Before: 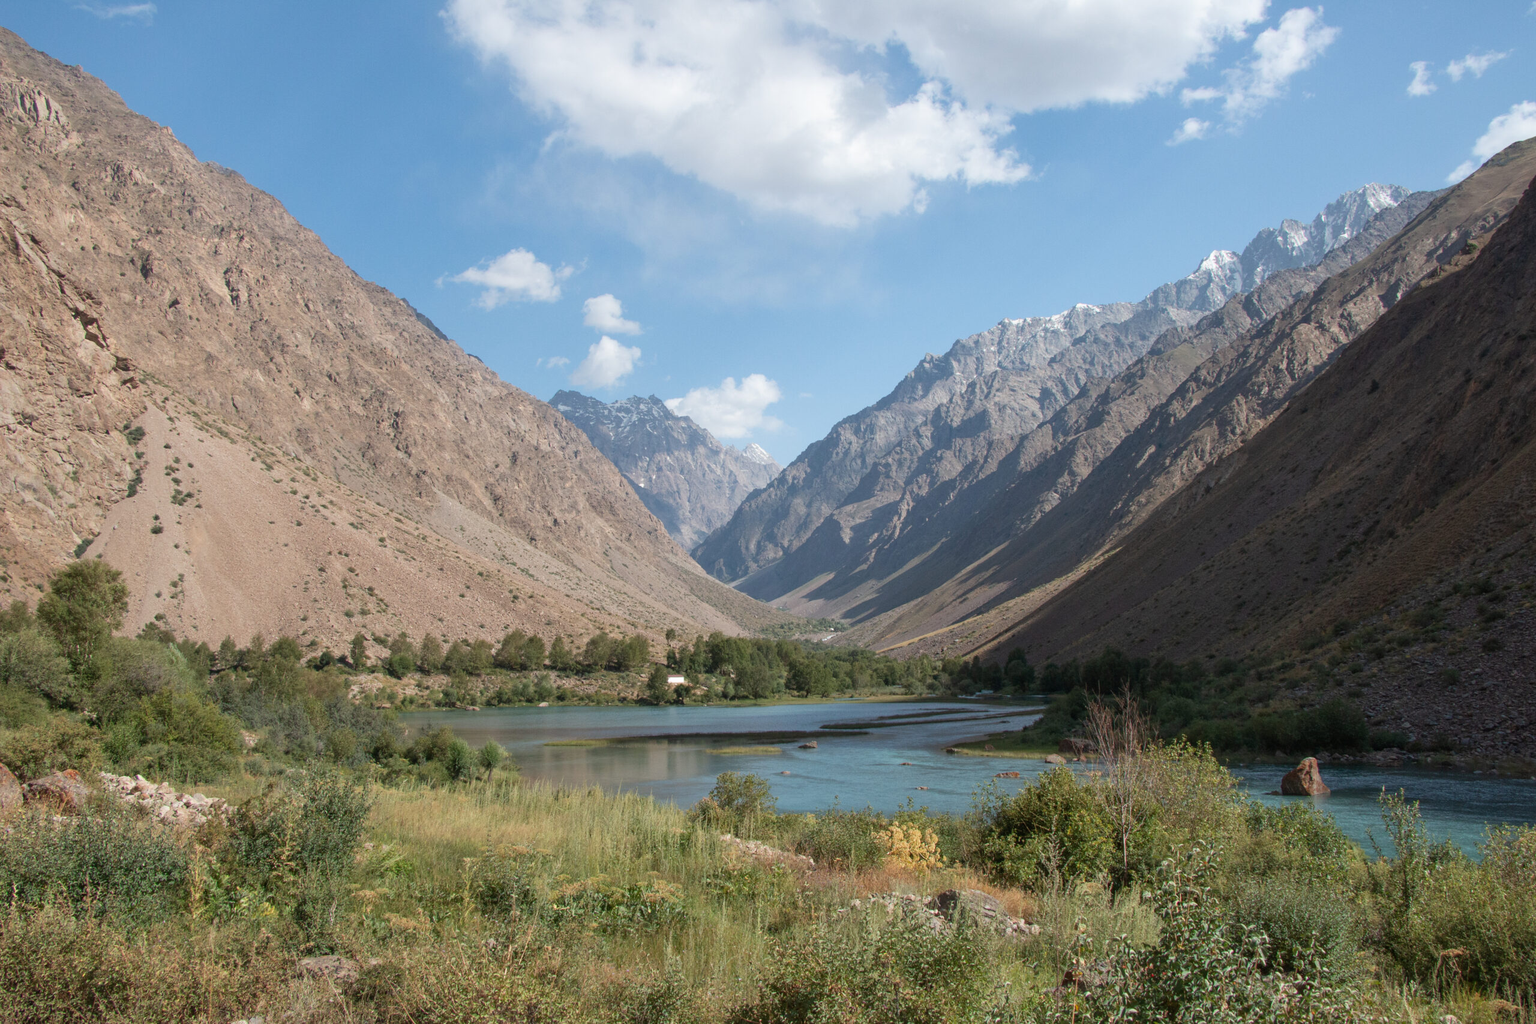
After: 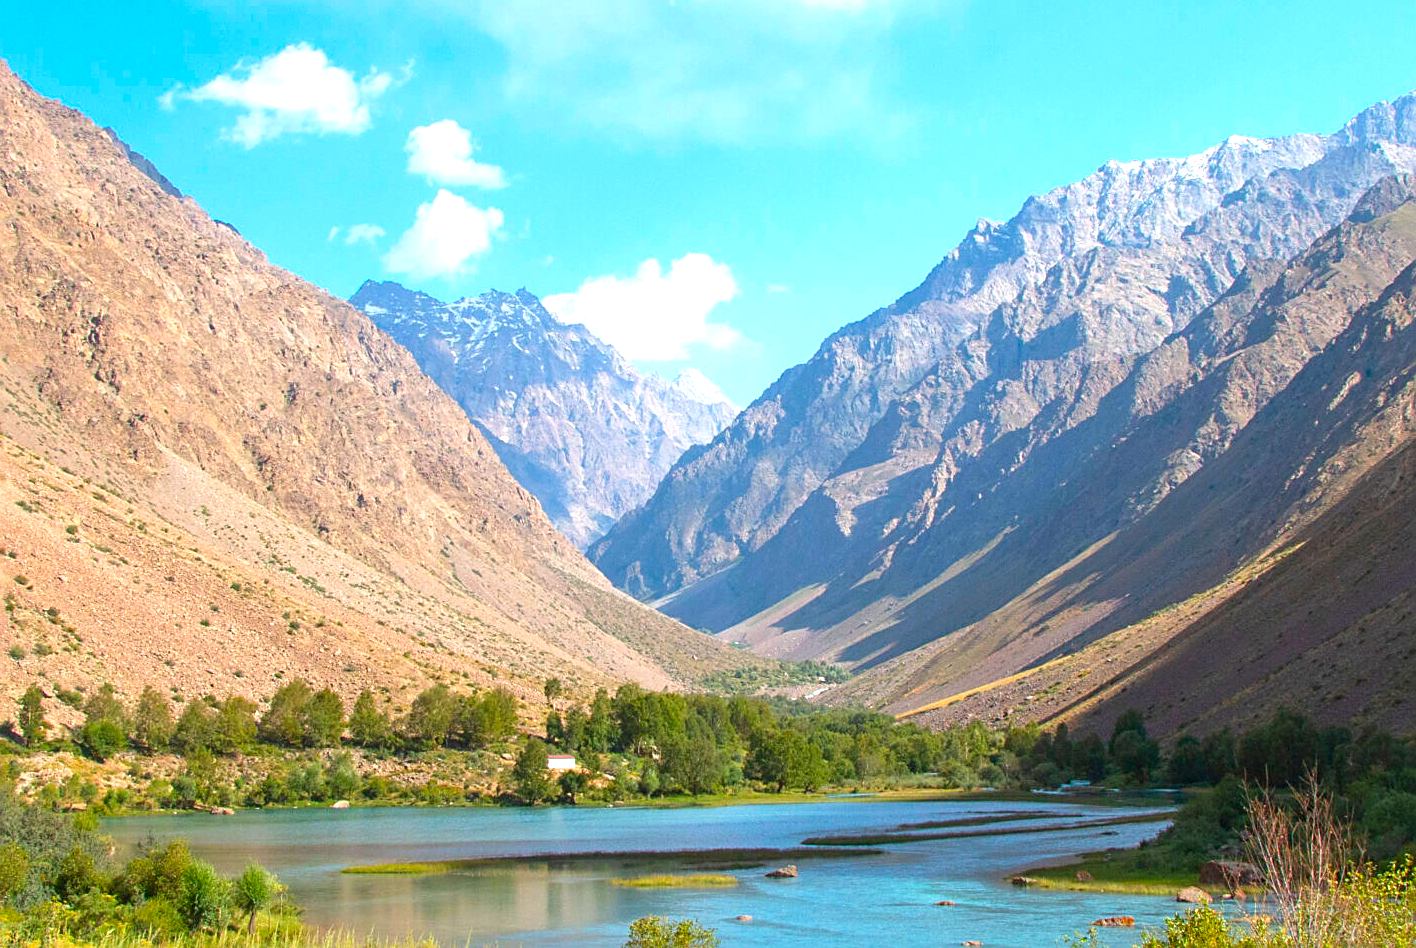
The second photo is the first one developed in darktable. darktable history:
crop and rotate: left 22.09%, top 21.701%, right 22.563%, bottom 22.721%
color balance rgb: power › hue 74.23°, linear chroma grading › global chroma 22.696%, perceptual saturation grading › global saturation 29.862%
contrast brightness saturation: saturation 0.181
exposure: black level correction 0, exposure 0.896 EV, compensate highlight preservation false
sharpen: on, module defaults
